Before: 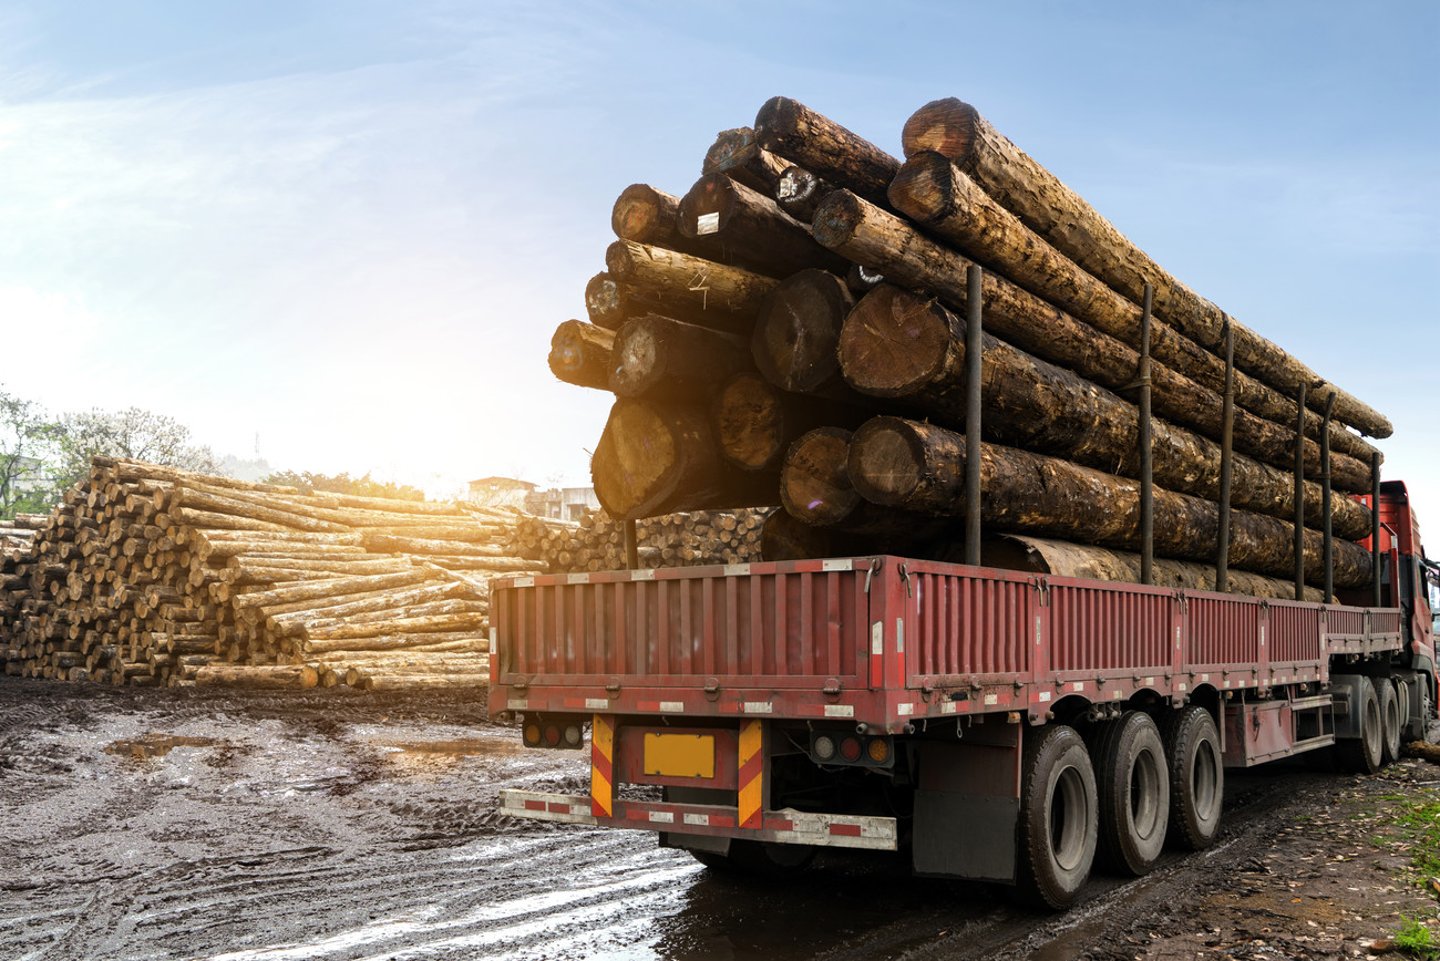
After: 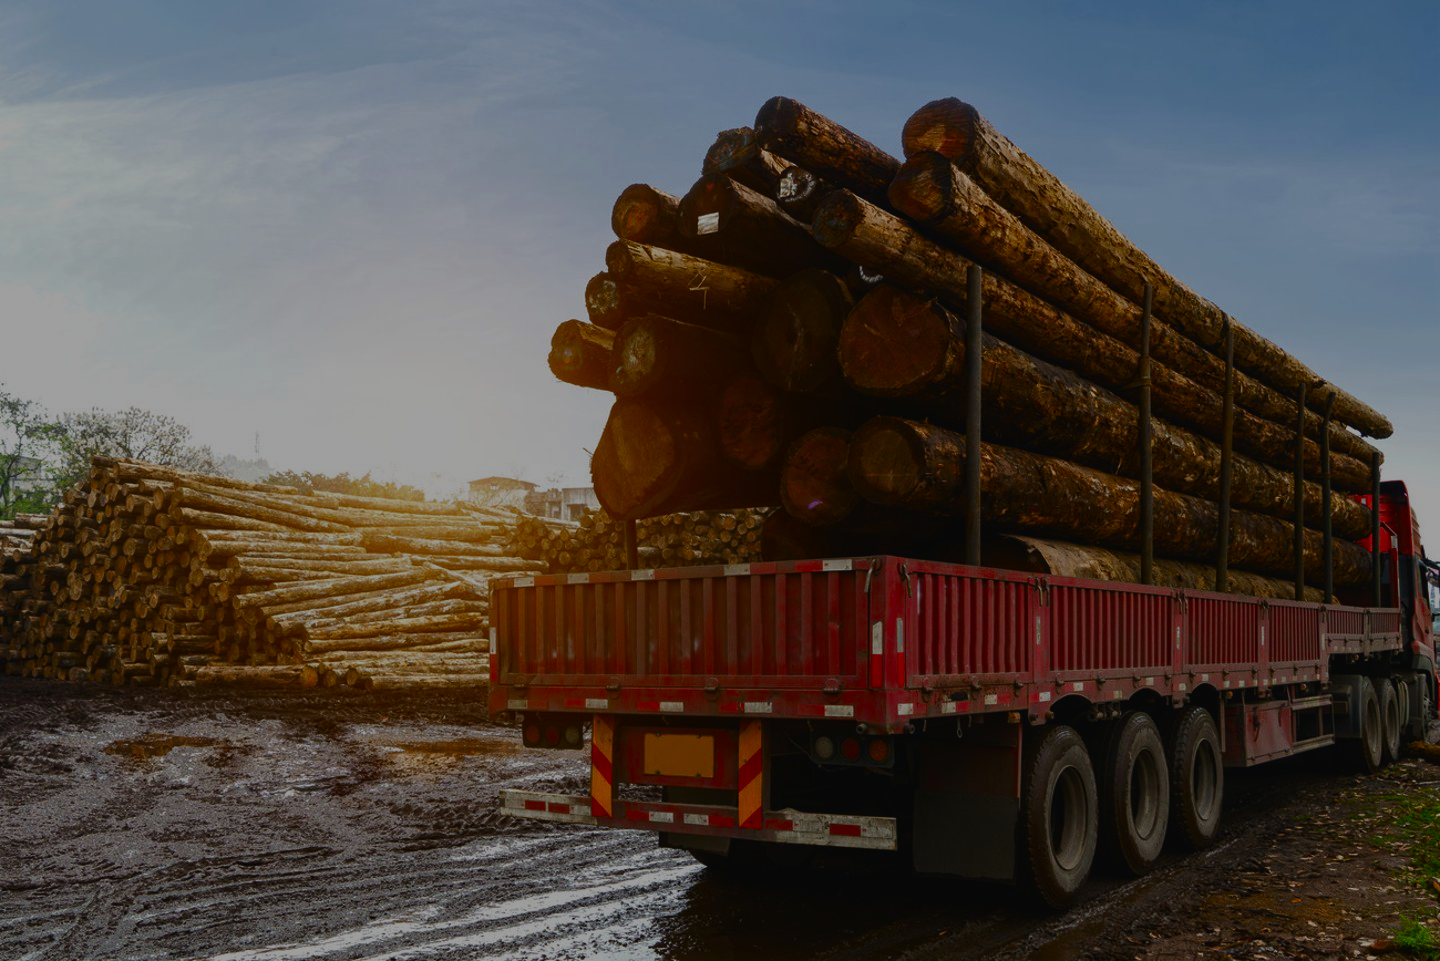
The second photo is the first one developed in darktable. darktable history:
color balance rgb: perceptual saturation grading › global saturation 20%, perceptual saturation grading › highlights -50.415%, perceptual saturation grading › shadows 30.077%
exposure: black level correction -0.016, exposure -1.039 EV, compensate exposure bias true, compensate highlight preservation false
contrast brightness saturation: brightness -0.252, saturation 0.205
